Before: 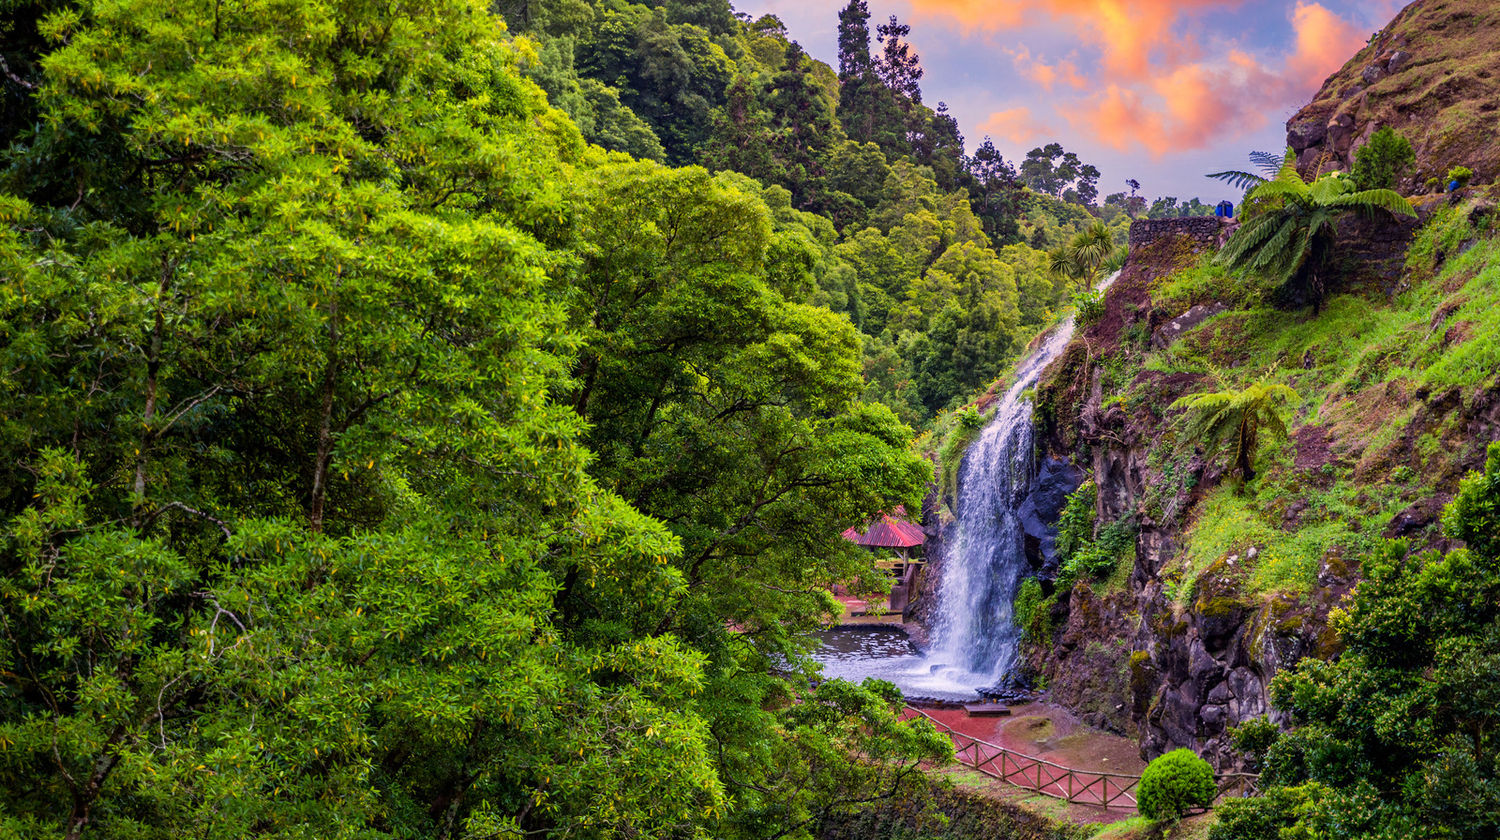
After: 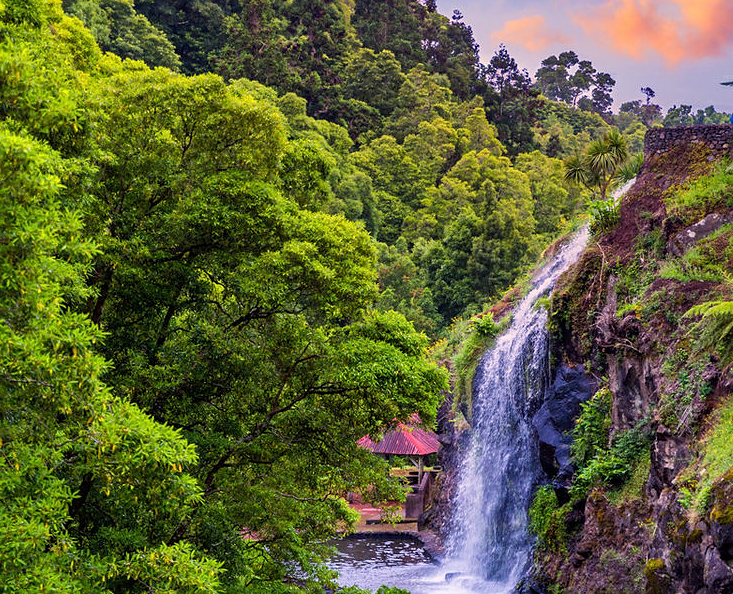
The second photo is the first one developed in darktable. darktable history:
crop: left 32.394%, top 10.99%, right 18.728%, bottom 17.334%
sharpen: radius 1.273, amount 0.291, threshold 0.197
